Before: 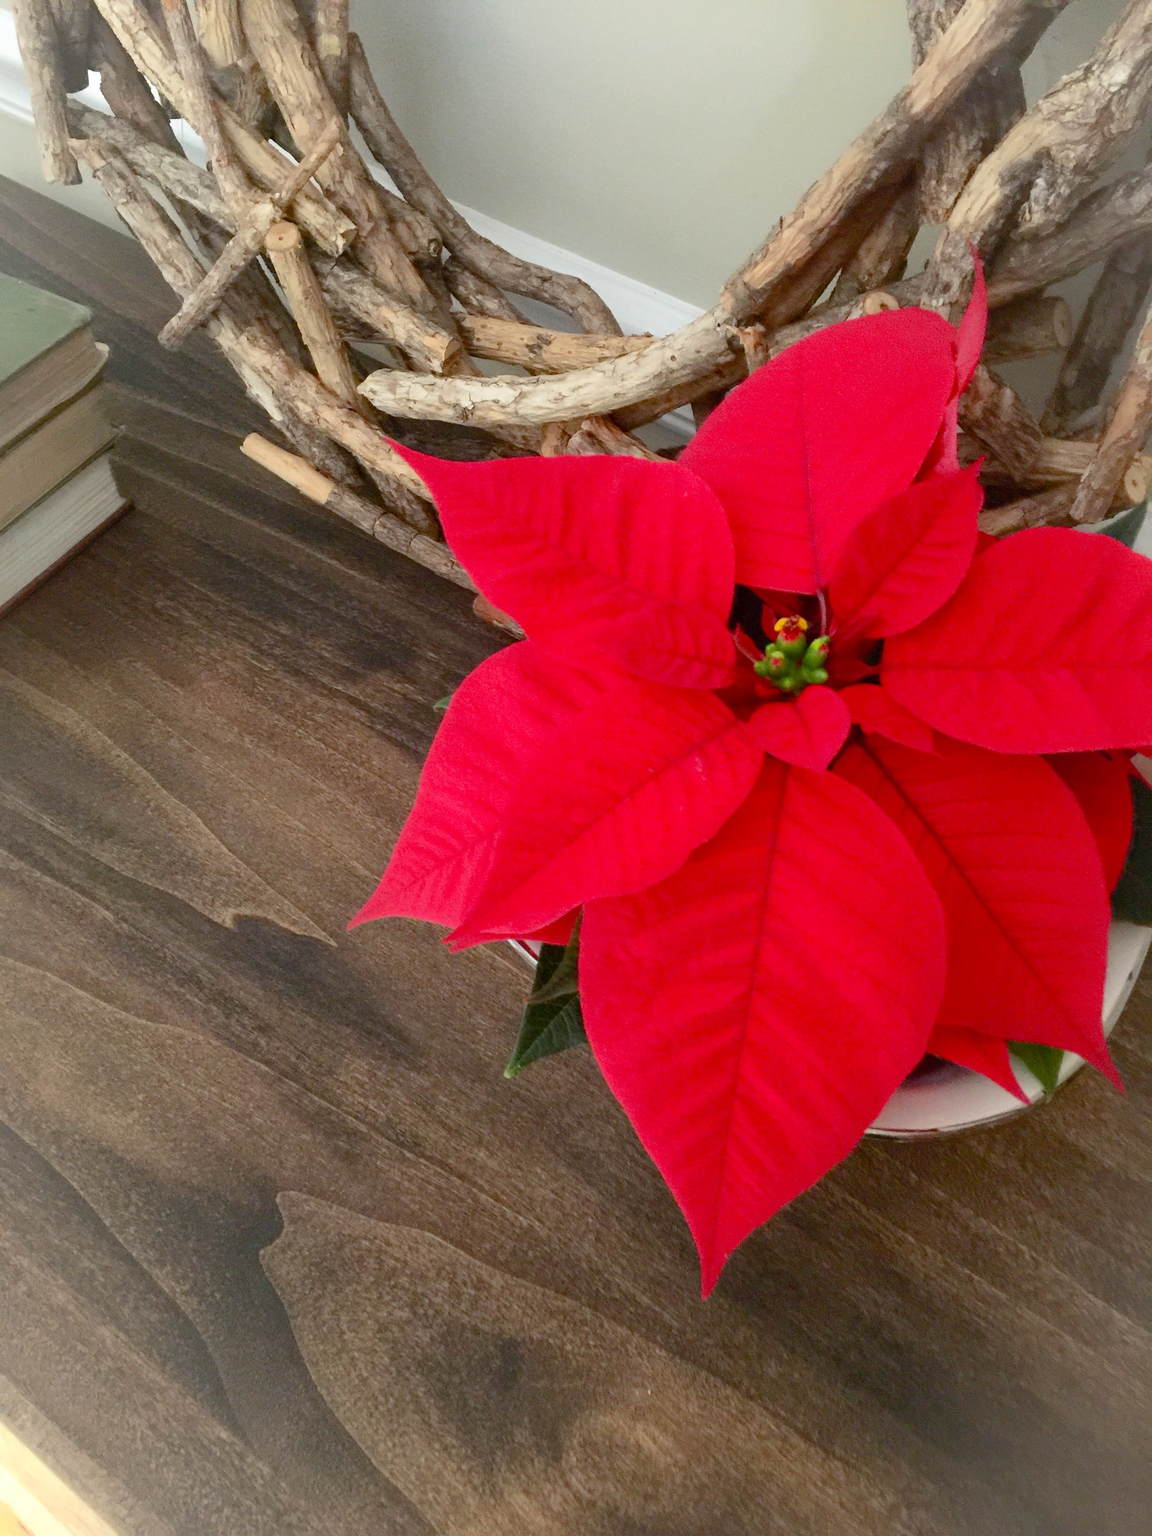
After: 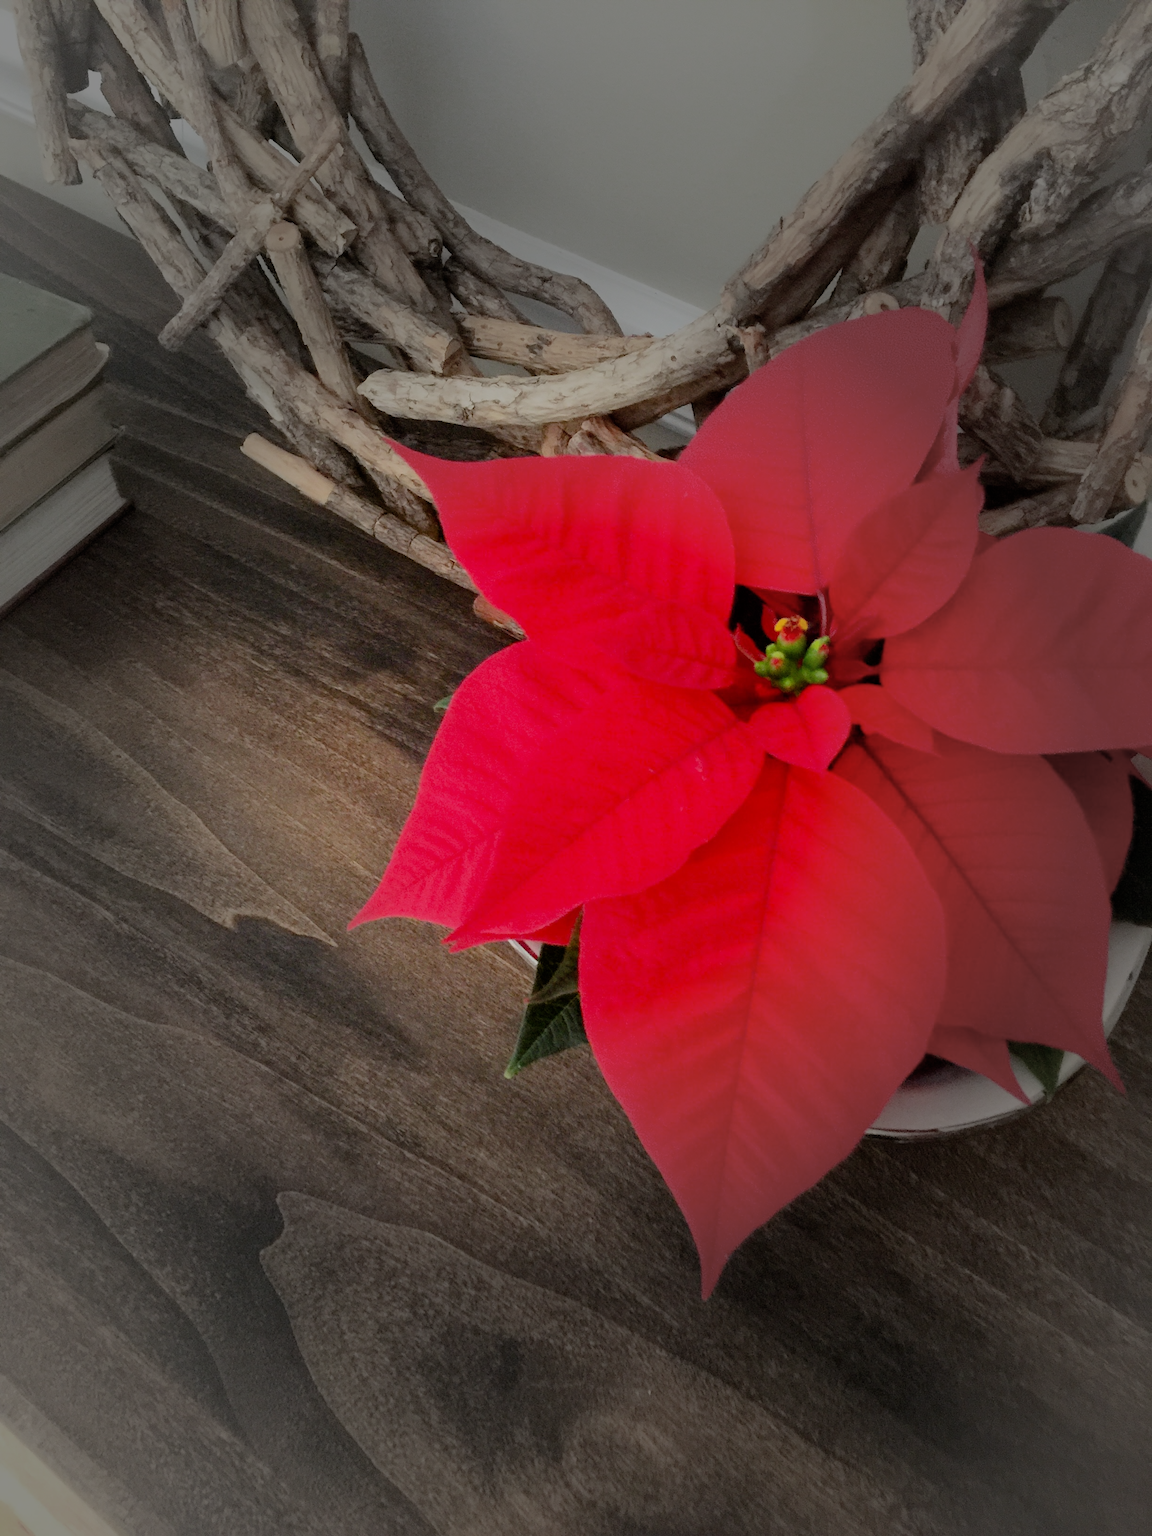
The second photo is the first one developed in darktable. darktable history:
vignetting: fall-off start 31.28%, fall-off radius 34.64%, brightness -0.575
filmic rgb: black relative exposure -7.15 EV, white relative exposure 5.36 EV, hardness 3.02, color science v6 (2022)
